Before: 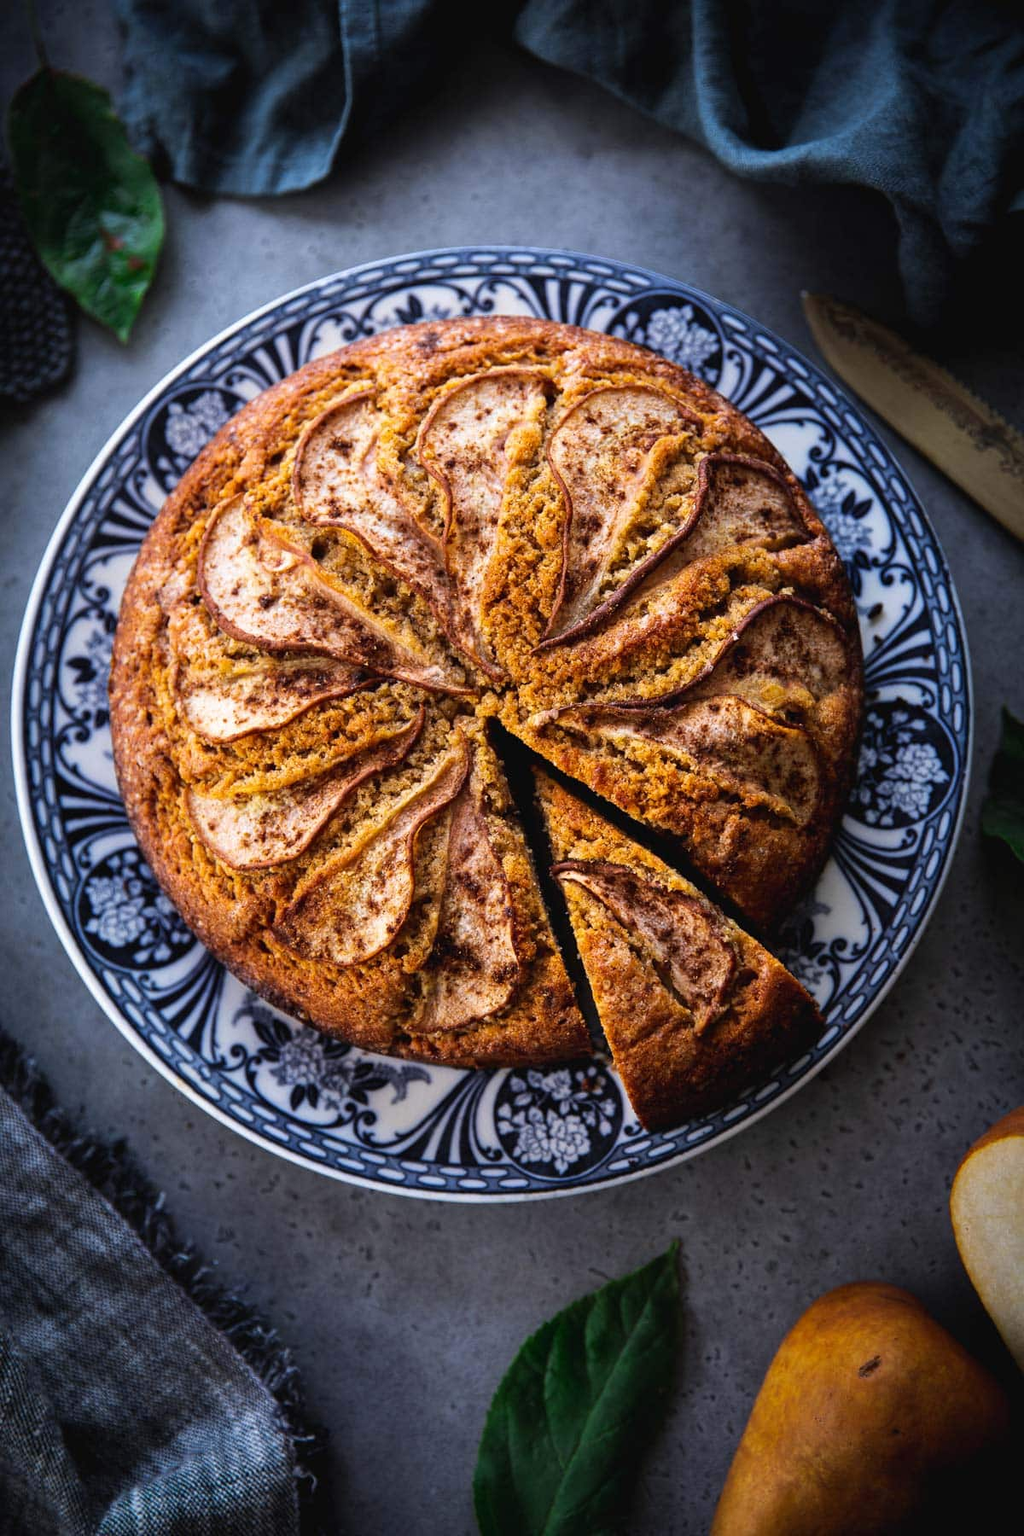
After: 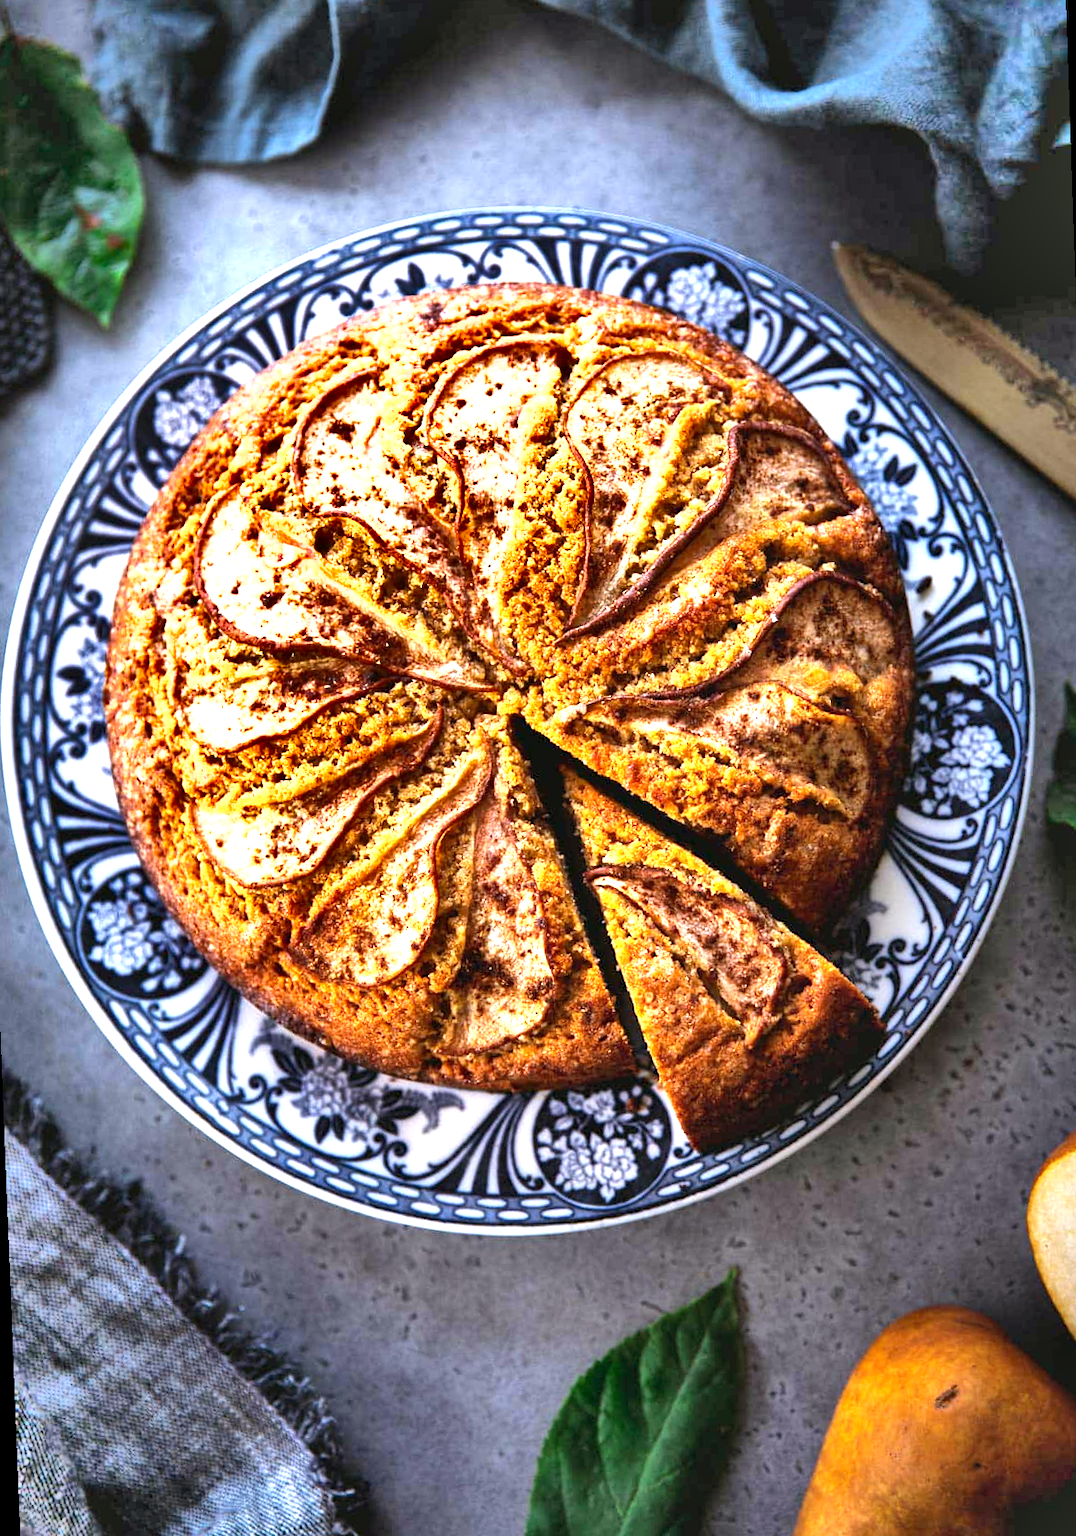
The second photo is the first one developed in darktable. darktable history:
shadows and highlights: shadows 75, highlights -60.85, soften with gaussian
exposure: black level correction 0.001, exposure 1.398 EV, compensate exposure bias true, compensate highlight preservation false
rotate and perspective: rotation -2.12°, lens shift (vertical) 0.009, lens shift (horizontal) -0.008, automatic cropping original format, crop left 0.036, crop right 0.964, crop top 0.05, crop bottom 0.959
color balance: mode lift, gamma, gain (sRGB), lift [1, 0.99, 1.01, 0.992], gamma [1, 1.037, 0.974, 0.963]
